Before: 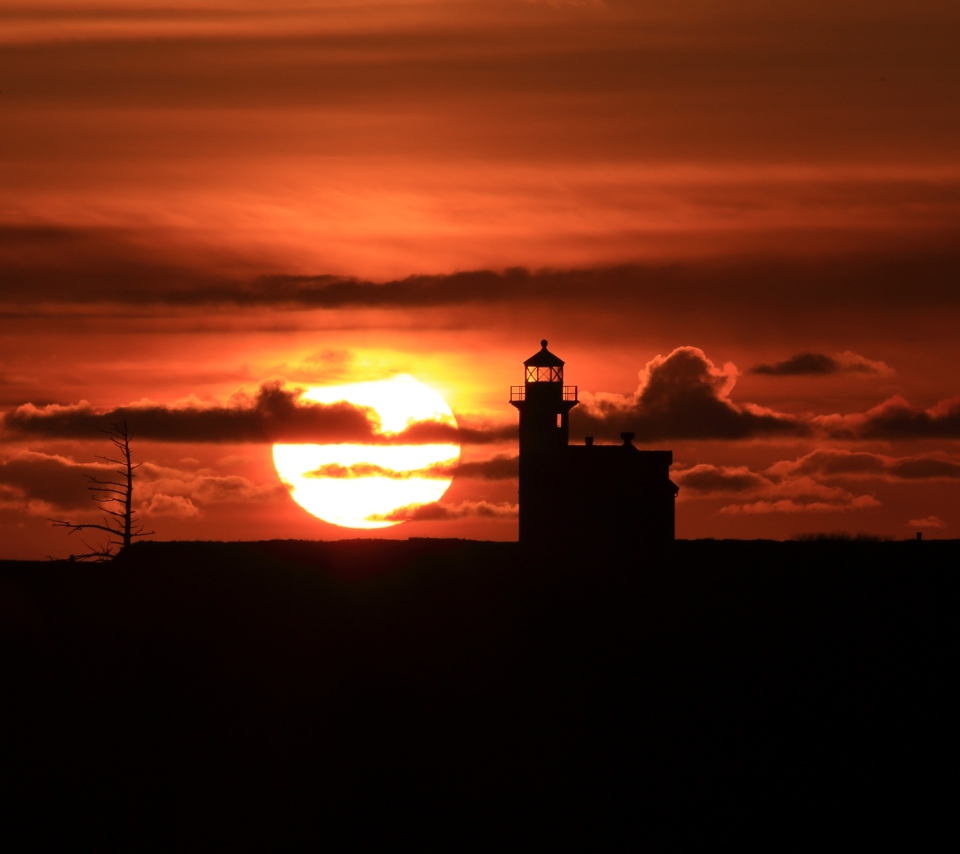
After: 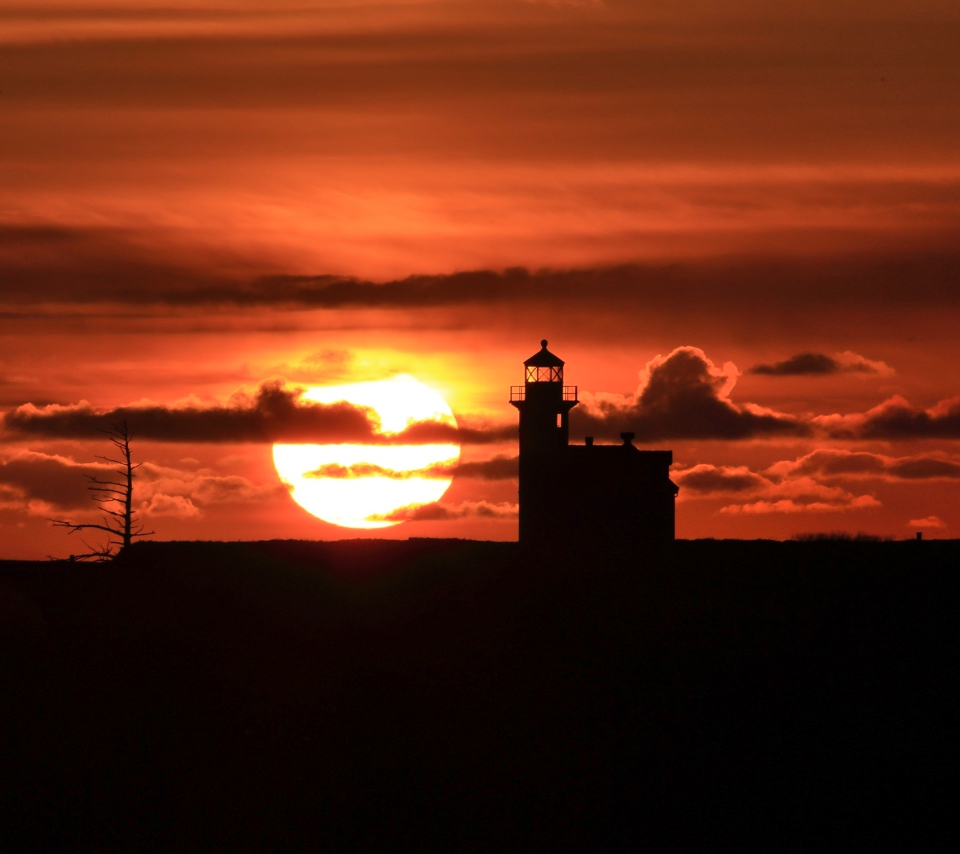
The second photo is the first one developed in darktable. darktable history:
base curve: preserve colors none
shadows and highlights: white point adjustment 0.074, soften with gaussian
